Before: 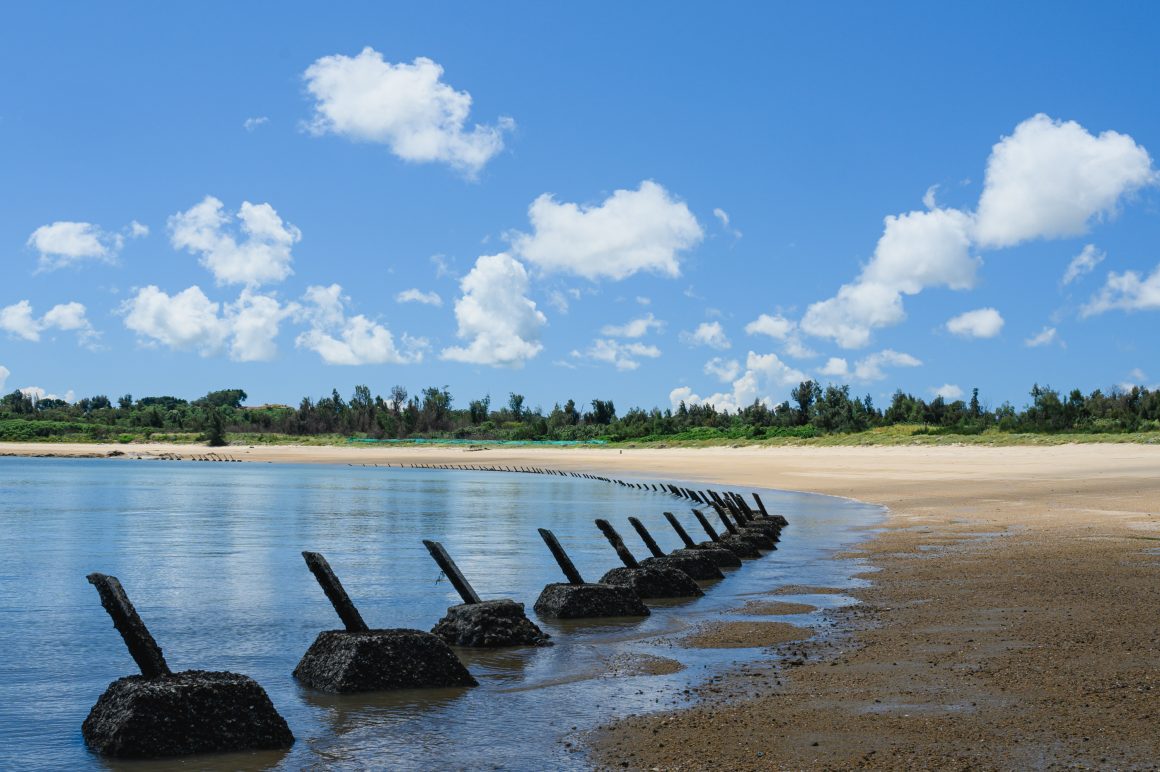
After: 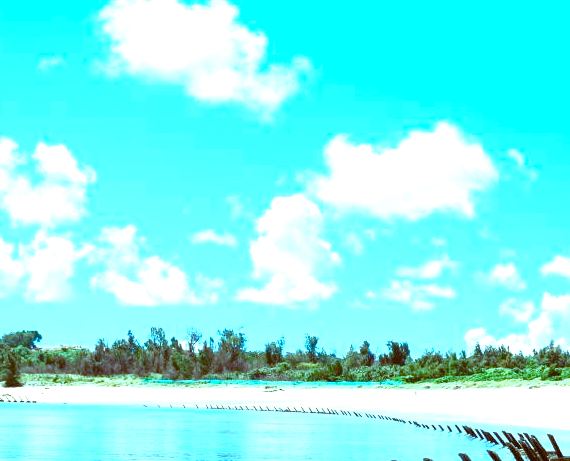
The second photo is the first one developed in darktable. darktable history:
crop: left 17.758%, top 7.685%, right 33.08%, bottom 32.577%
exposure: black level correction 0, exposure 1.668 EV, compensate highlight preservation false
color balance rgb: highlights gain › luminance 15.678%, highlights gain › chroma 7.06%, highlights gain › hue 124.04°, global offset › chroma 0.4%, global offset › hue 33.96°, perceptual saturation grading › global saturation 20%, perceptual saturation grading › highlights -50.449%, perceptual saturation grading › shadows 30.109%, global vibrance 14.403%
color correction: highlights a* -9.53, highlights b* -23.47
